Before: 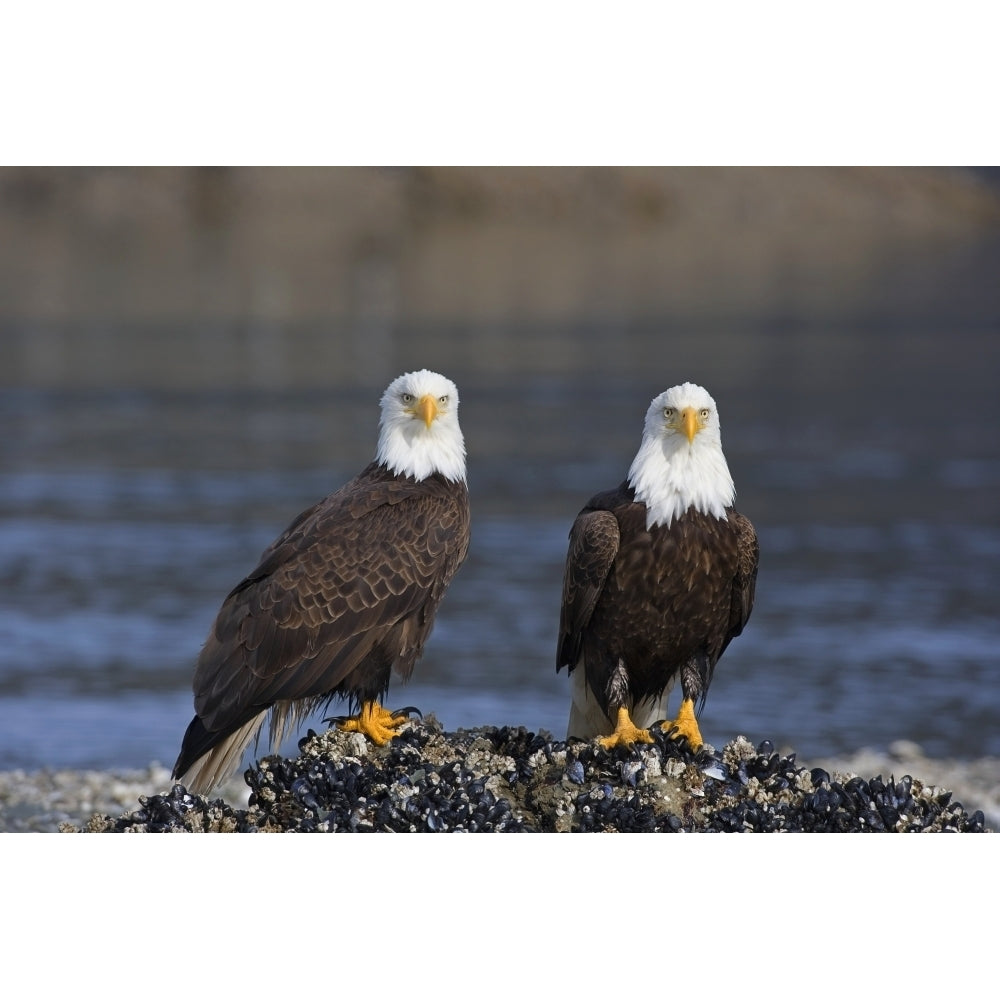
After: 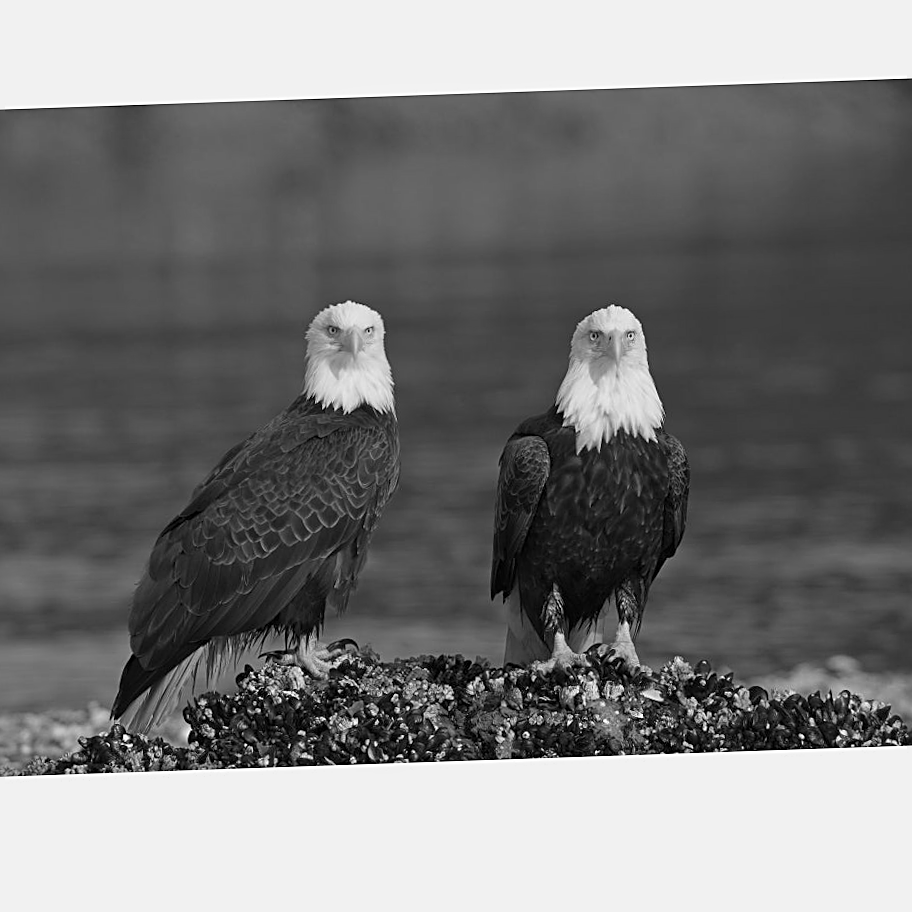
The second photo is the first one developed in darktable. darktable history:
sharpen: on, module defaults
monochrome: a 73.58, b 64.21
crop and rotate: angle 1.96°, left 5.673%, top 5.673%
